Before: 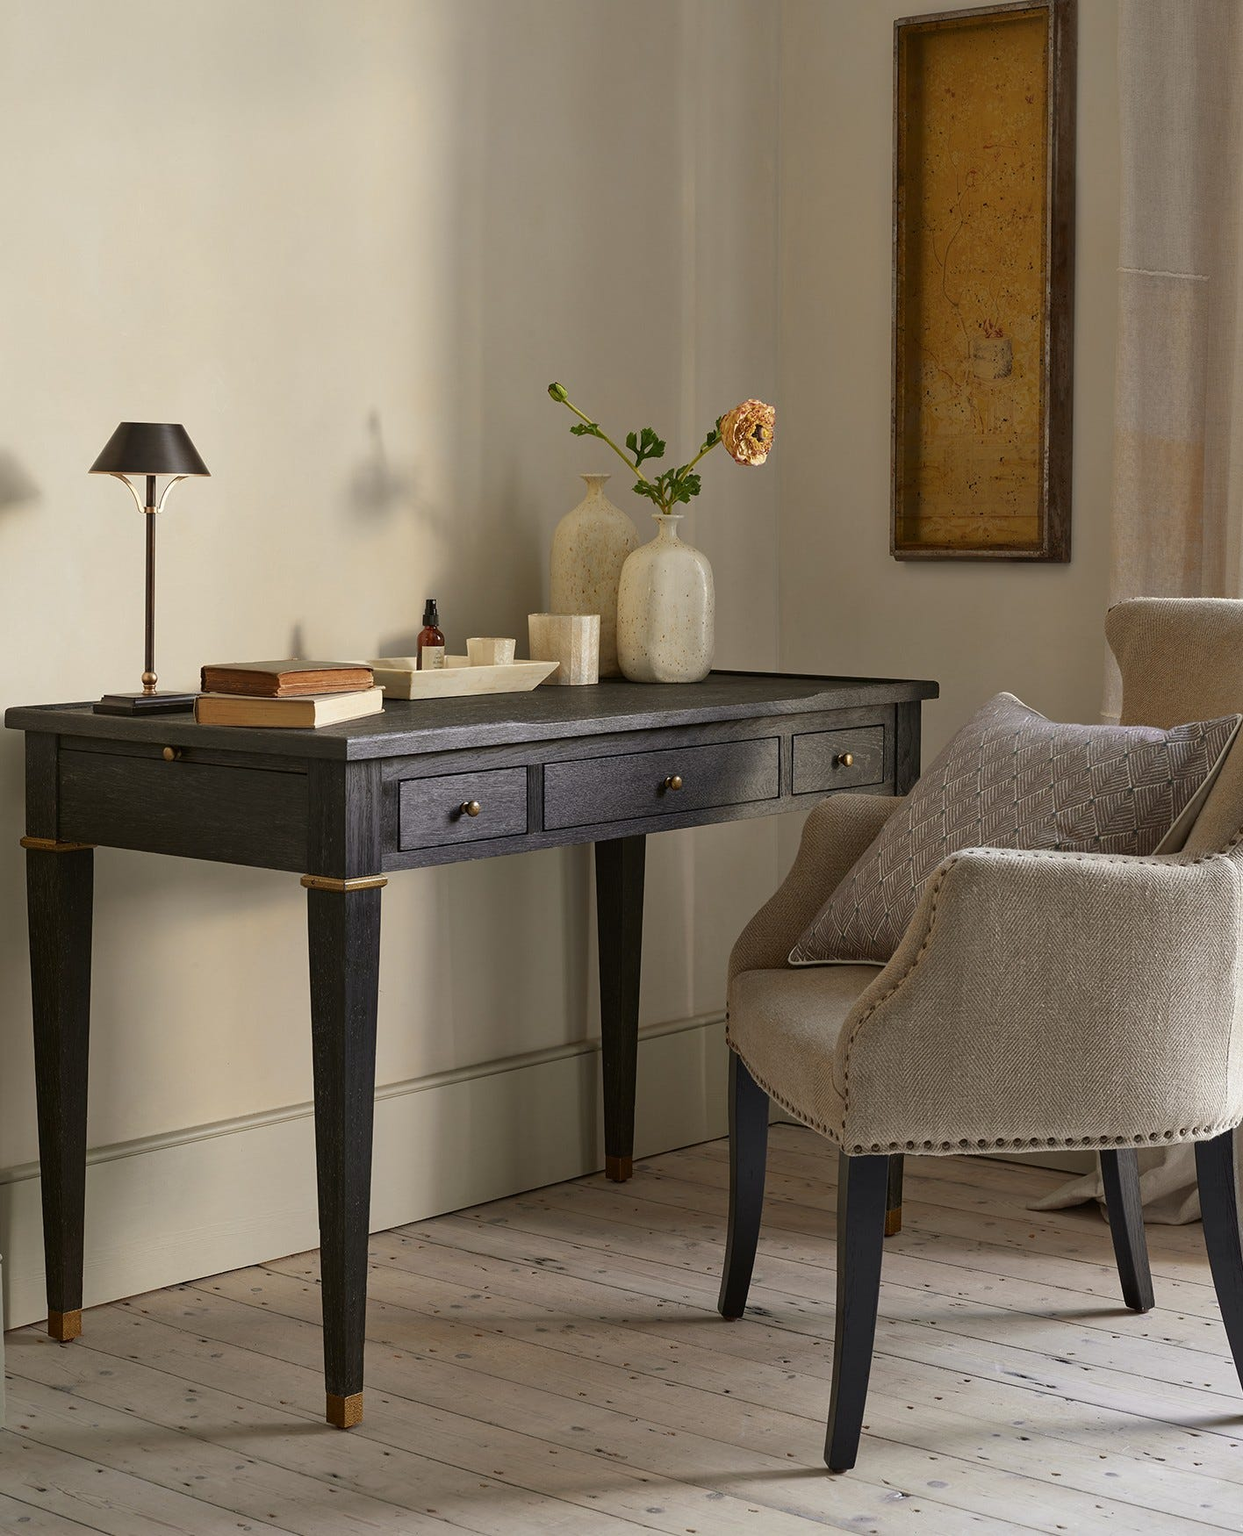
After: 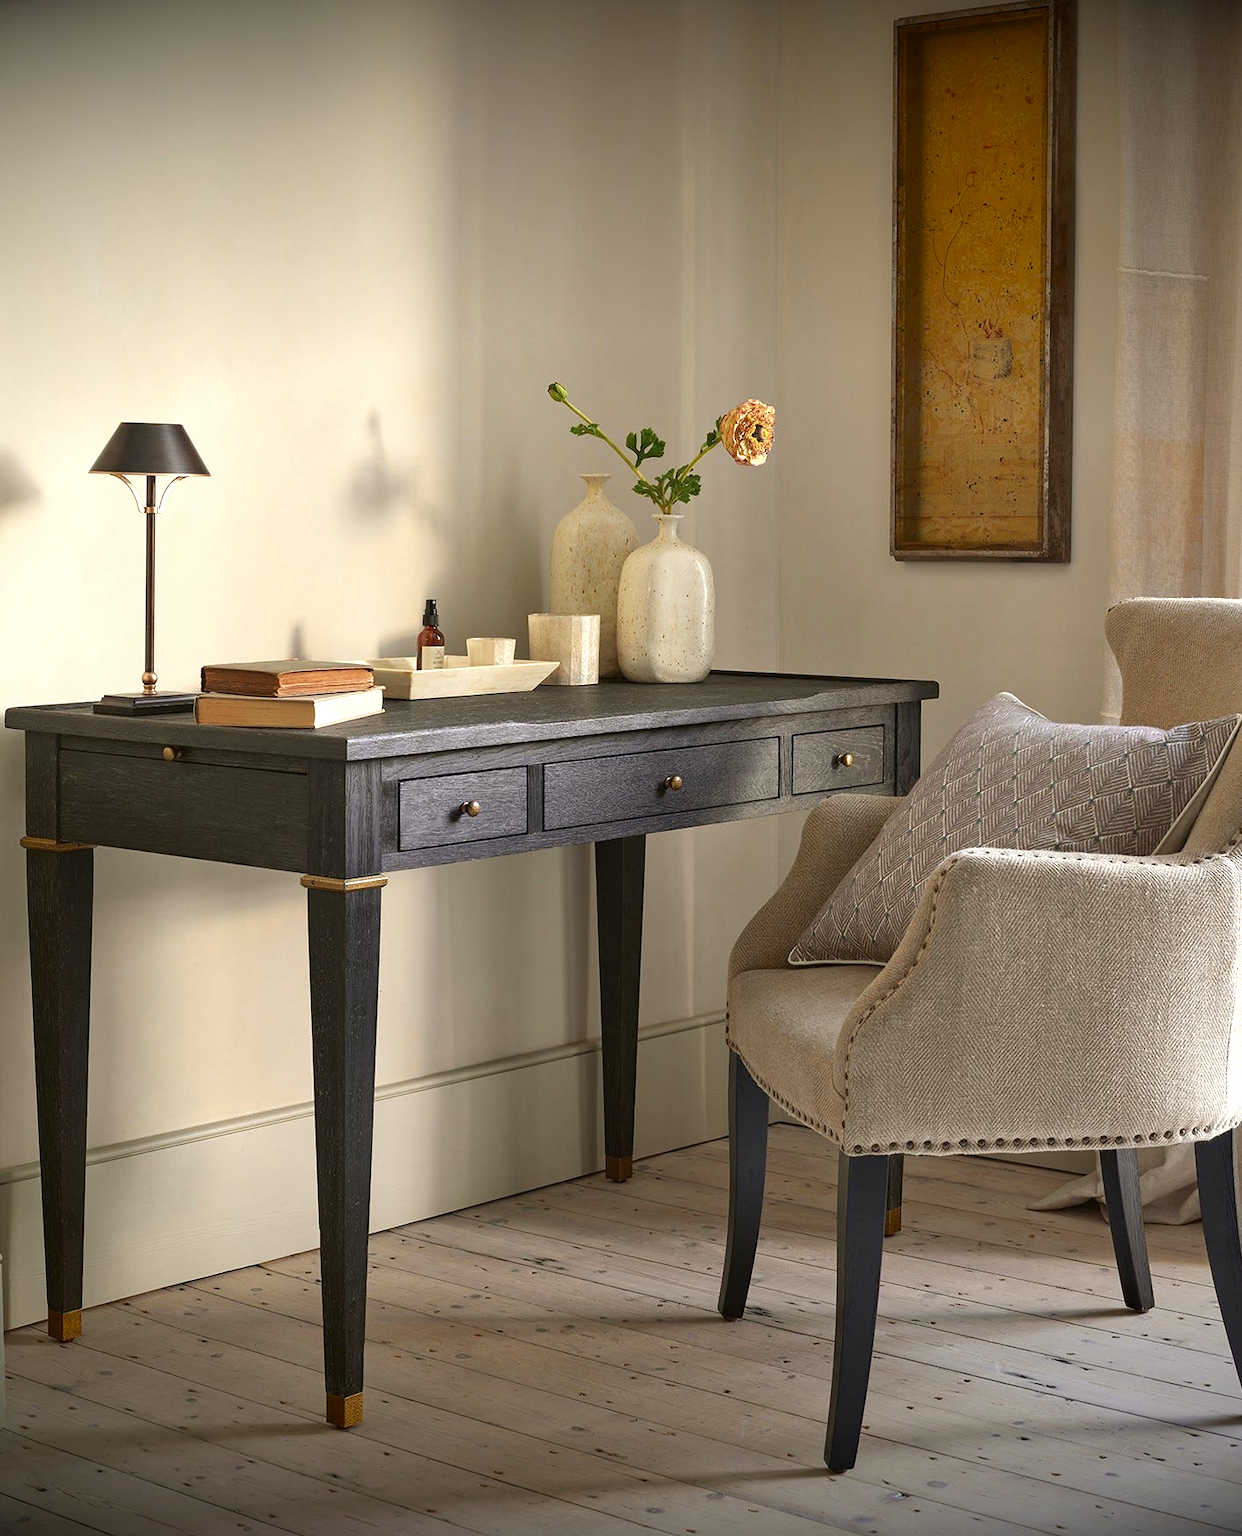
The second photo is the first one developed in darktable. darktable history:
vignetting: fall-off start 98.29%, fall-off radius 100%, brightness -1, saturation 0.5, width/height ratio 1.428
exposure: black level correction 0, exposure 0.68 EV, compensate exposure bias true, compensate highlight preservation false
